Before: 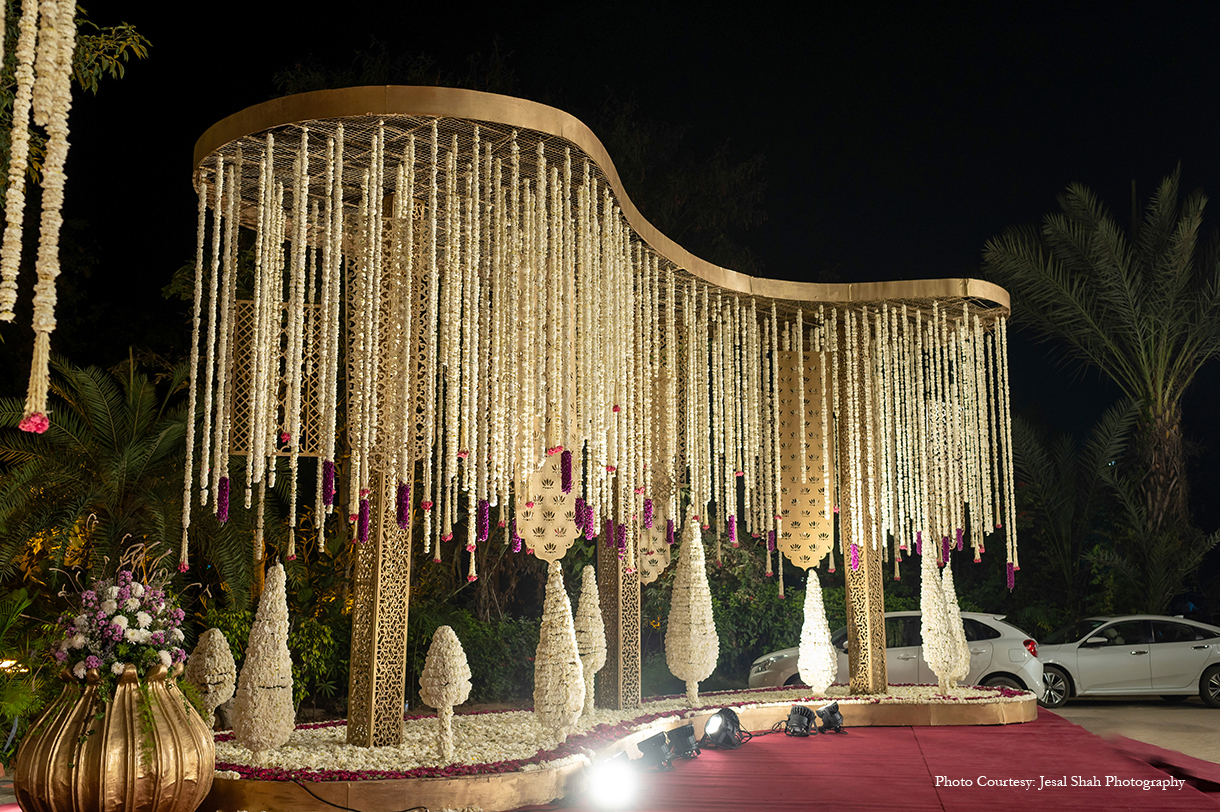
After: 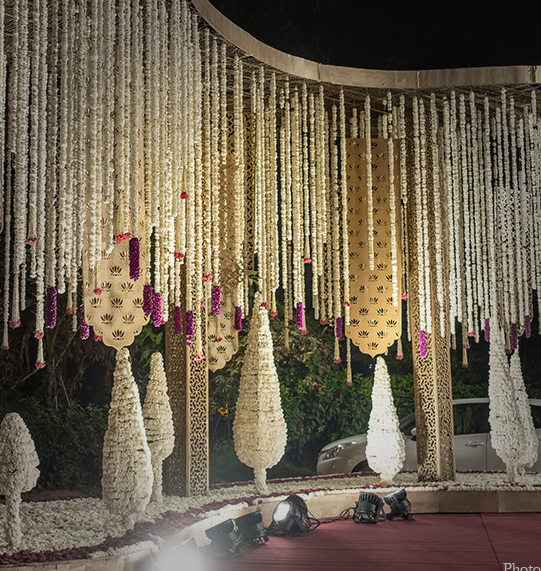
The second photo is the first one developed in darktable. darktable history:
local contrast: detail 110%
crop: left 35.432%, top 26.233%, right 20.145%, bottom 3.432%
contrast brightness saturation: contrast 0.03, brightness -0.04
vignetting: fall-off start 48.41%, automatic ratio true, width/height ratio 1.29, unbound false
